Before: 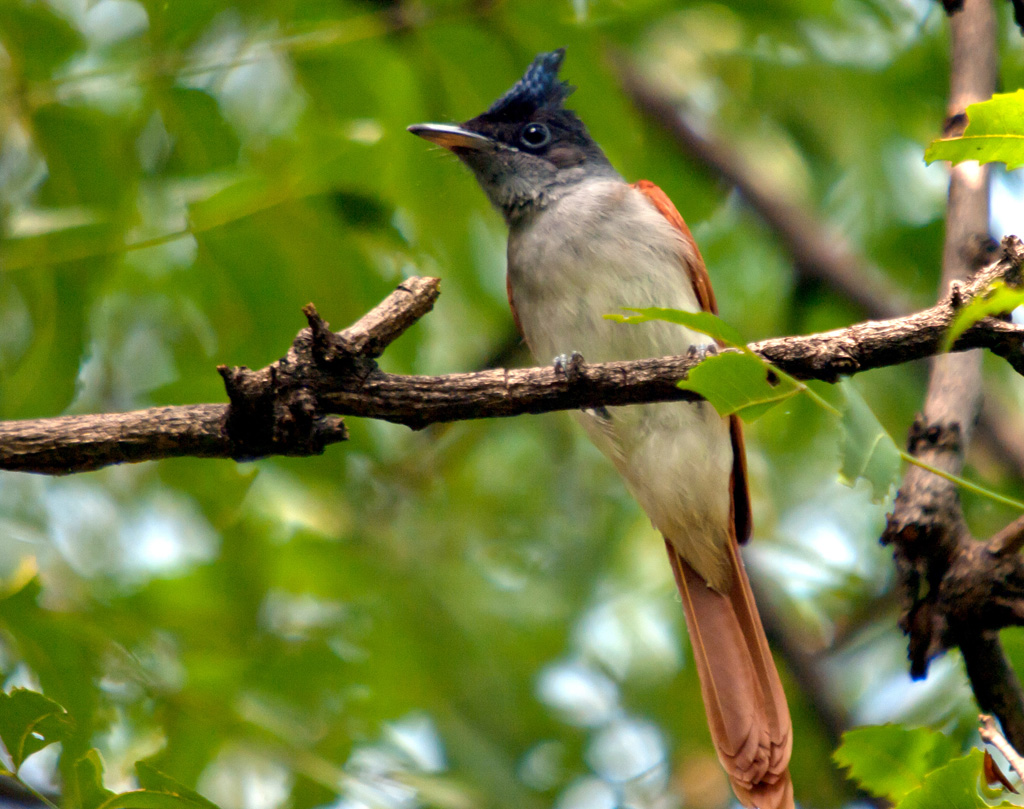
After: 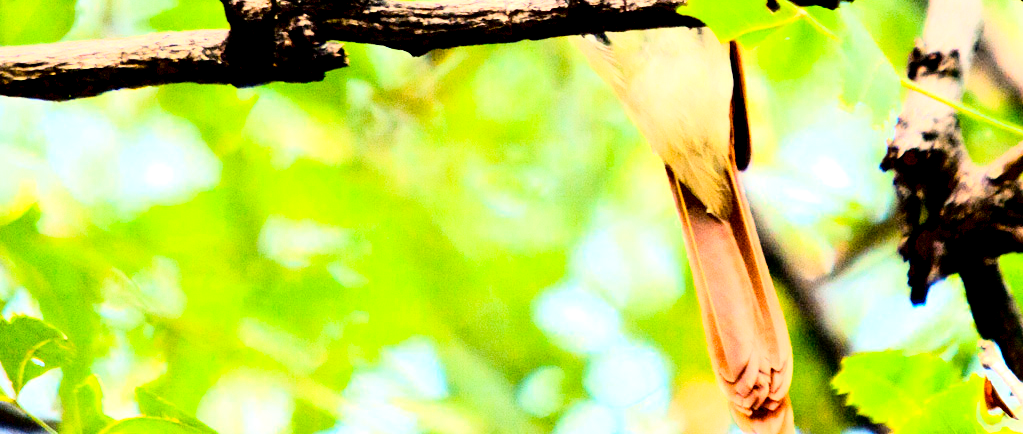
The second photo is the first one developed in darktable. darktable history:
crop and rotate: top 46.237%
rgb curve: curves: ch0 [(0, 0) (0.21, 0.15) (0.24, 0.21) (0.5, 0.75) (0.75, 0.96) (0.89, 0.99) (1, 1)]; ch1 [(0, 0.02) (0.21, 0.13) (0.25, 0.2) (0.5, 0.67) (0.75, 0.9) (0.89, 0.97) (1, 1)]; ch2 [(0, 0.02) (0.21, 0.13) (0.25, 0.2) (0.5, 0.67) (0.75, 0.9) (0.89, 0.97) (1, 1)], compensate middle gray true
exposure: black level correction 0.011, exposure 1.088 EV, compensate exposure bias true, compensate highlight preservation false
